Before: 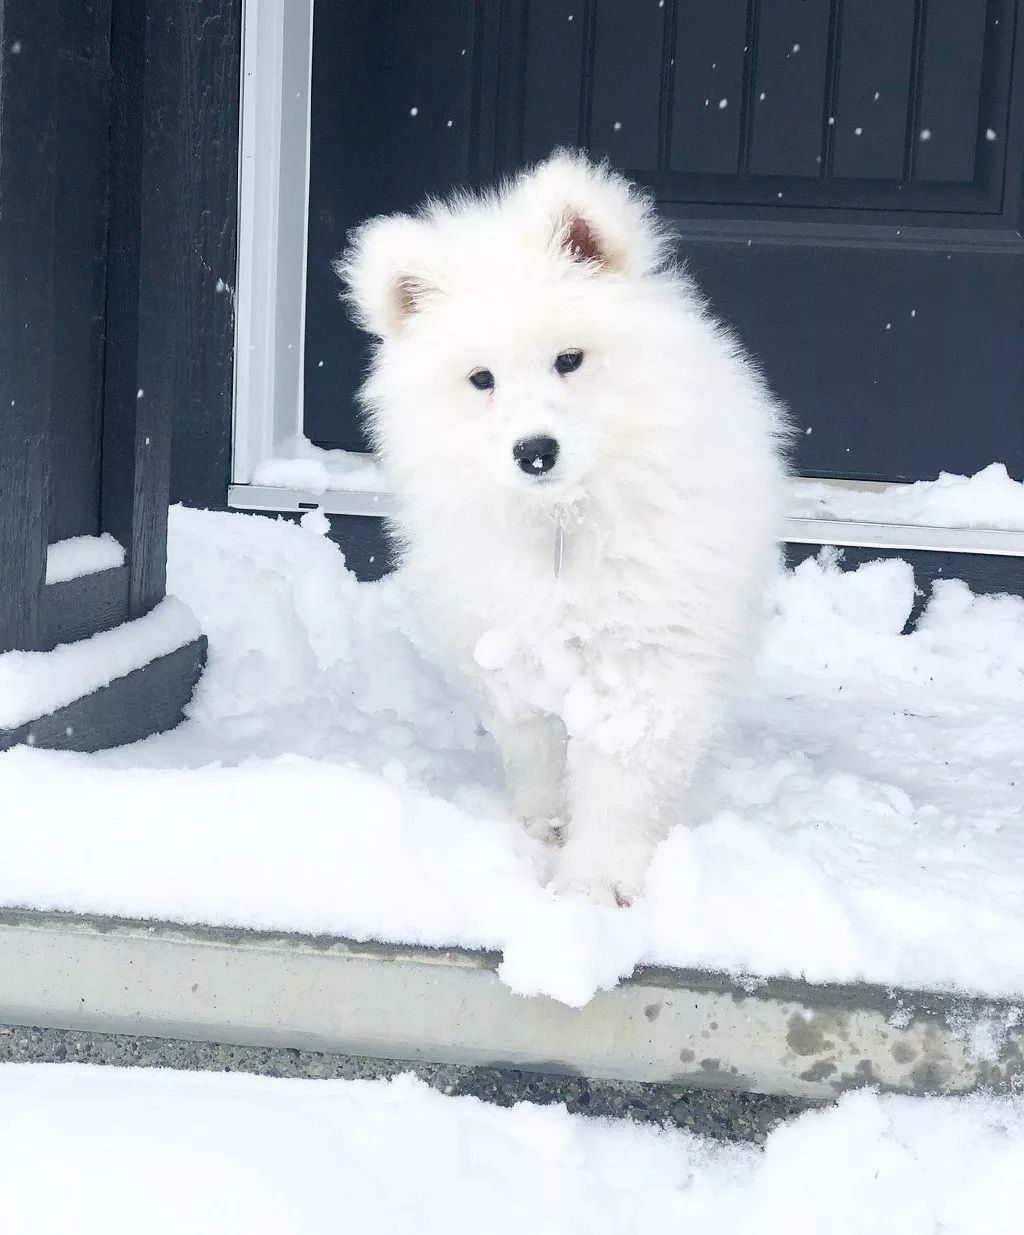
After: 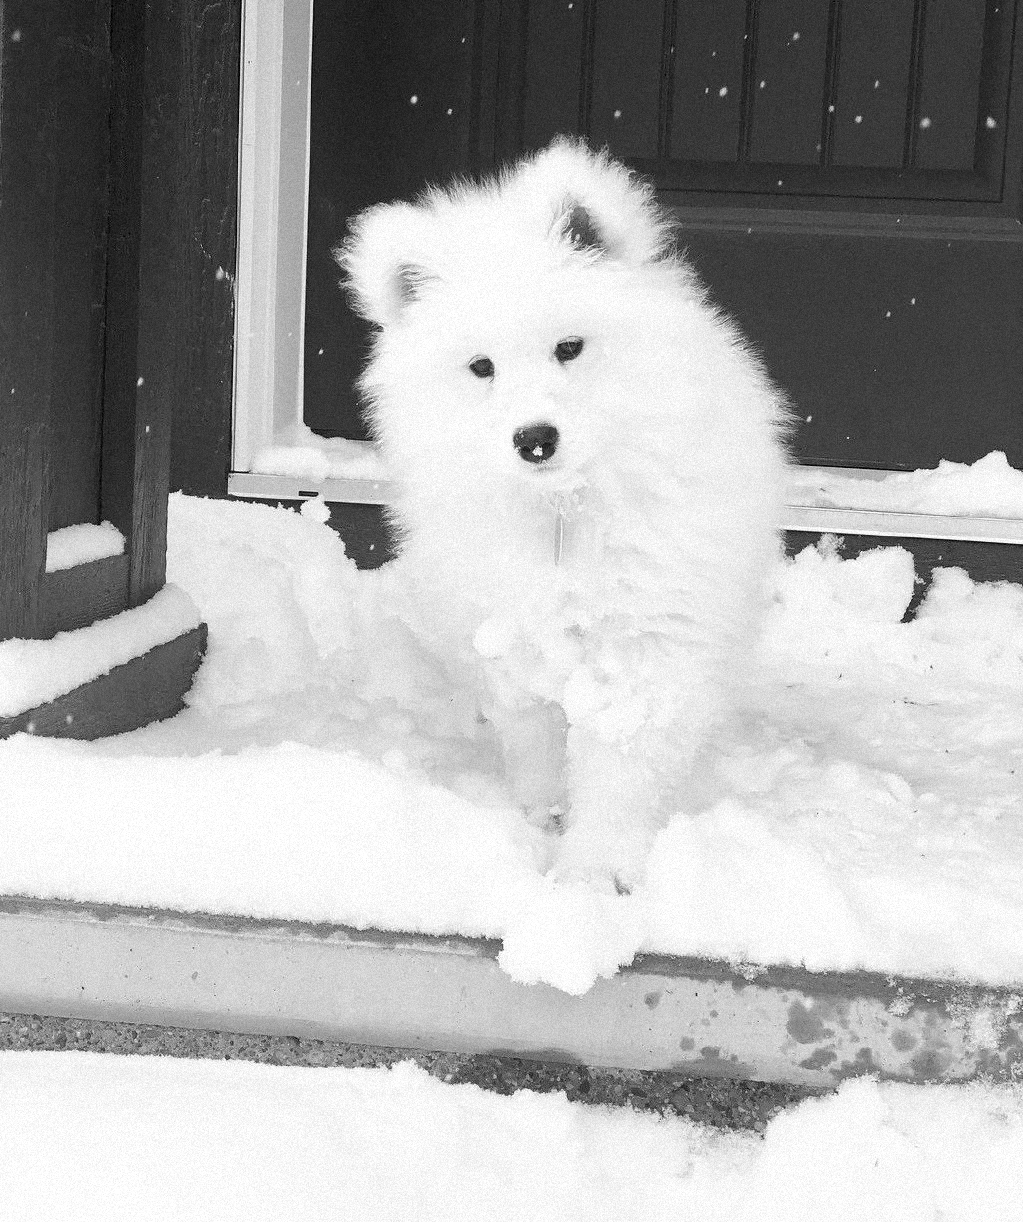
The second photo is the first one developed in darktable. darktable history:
crop: top 1.049%, right 0.001%
grain: mid-tones bias 0%
monochrome: size 3.1
